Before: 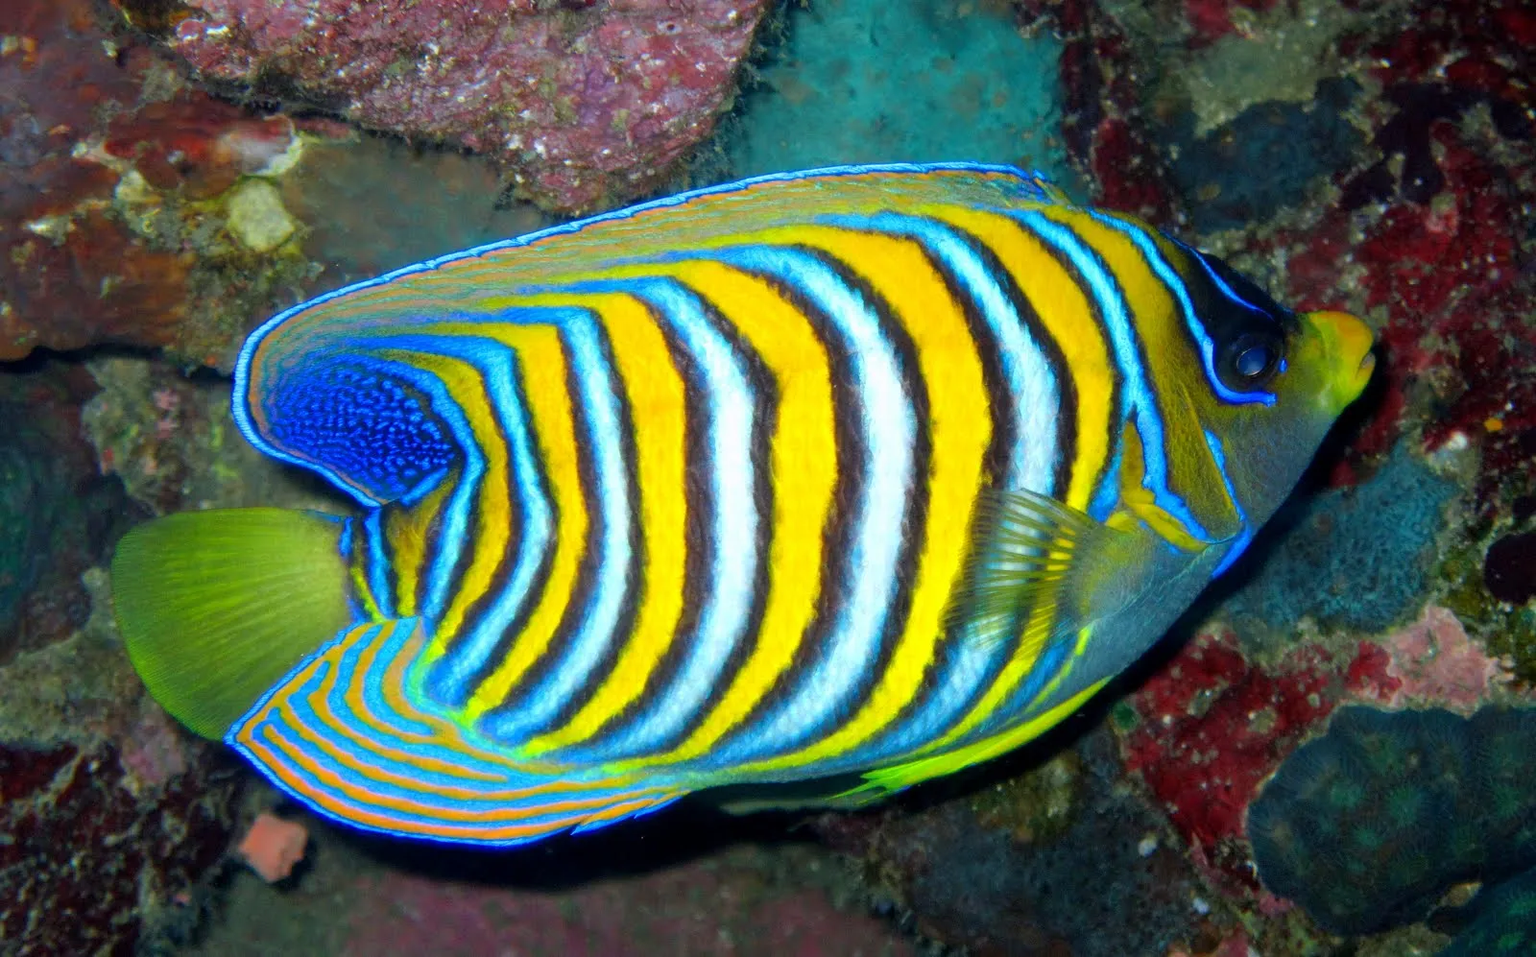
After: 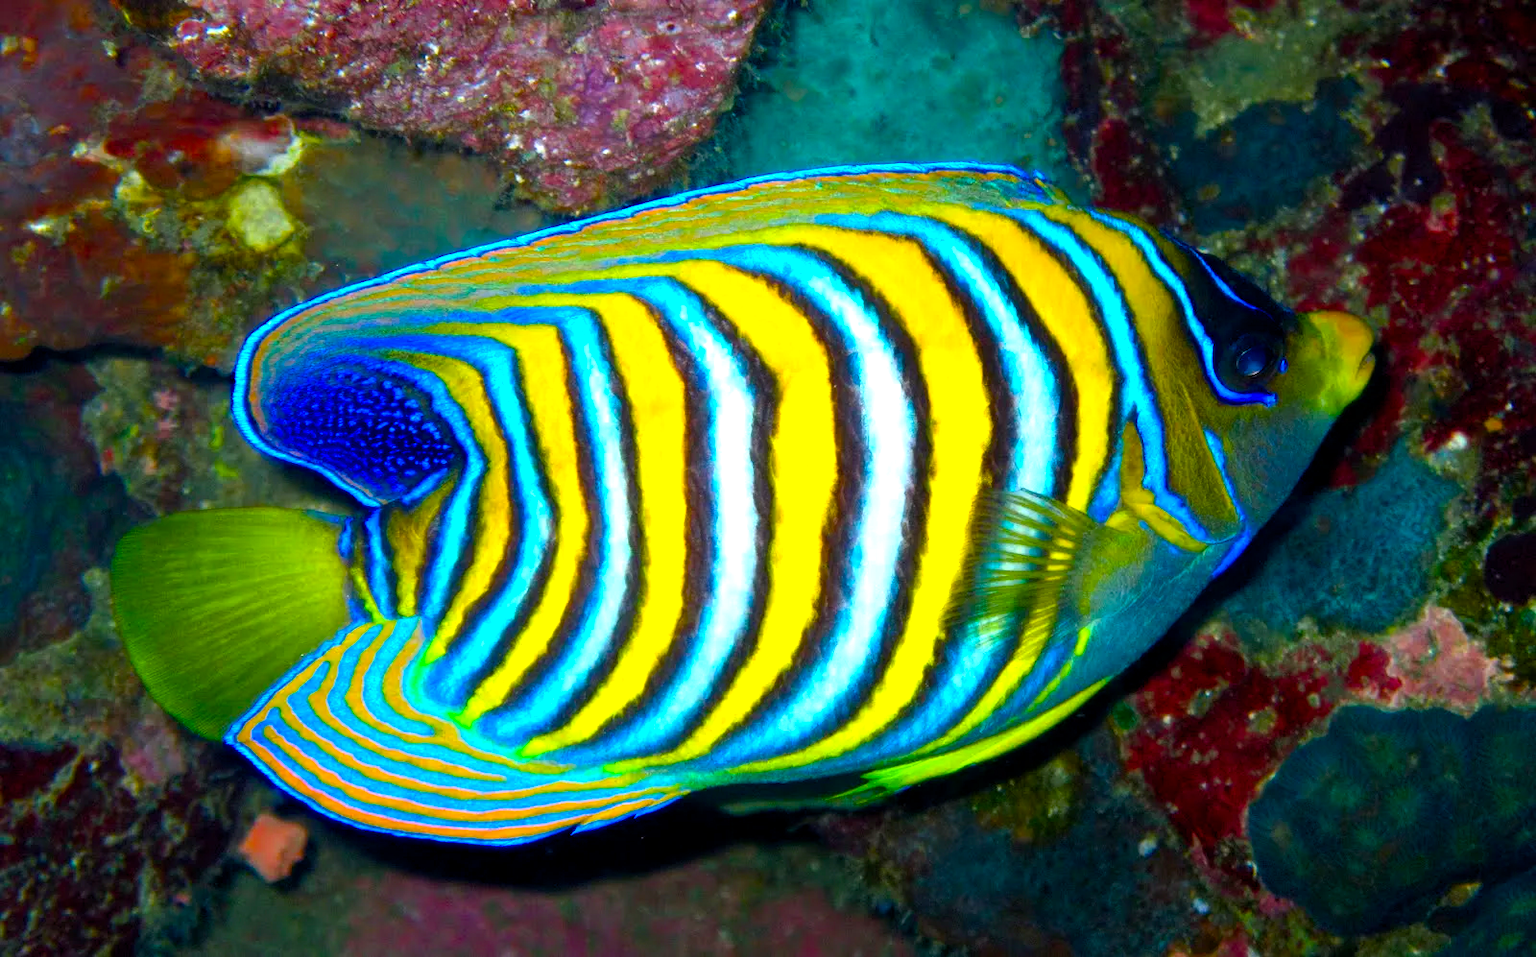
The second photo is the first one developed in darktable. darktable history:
color balance rgb: linear chroma grading › global chroma 9%, perceptual saturation grading › global saturation 36%, perceptual saturation grading › shadows 35%, perceptual brilliance grading › global brilliance 15%, perceptual brilliance grading › shadows -35%, global vibrance 15%
